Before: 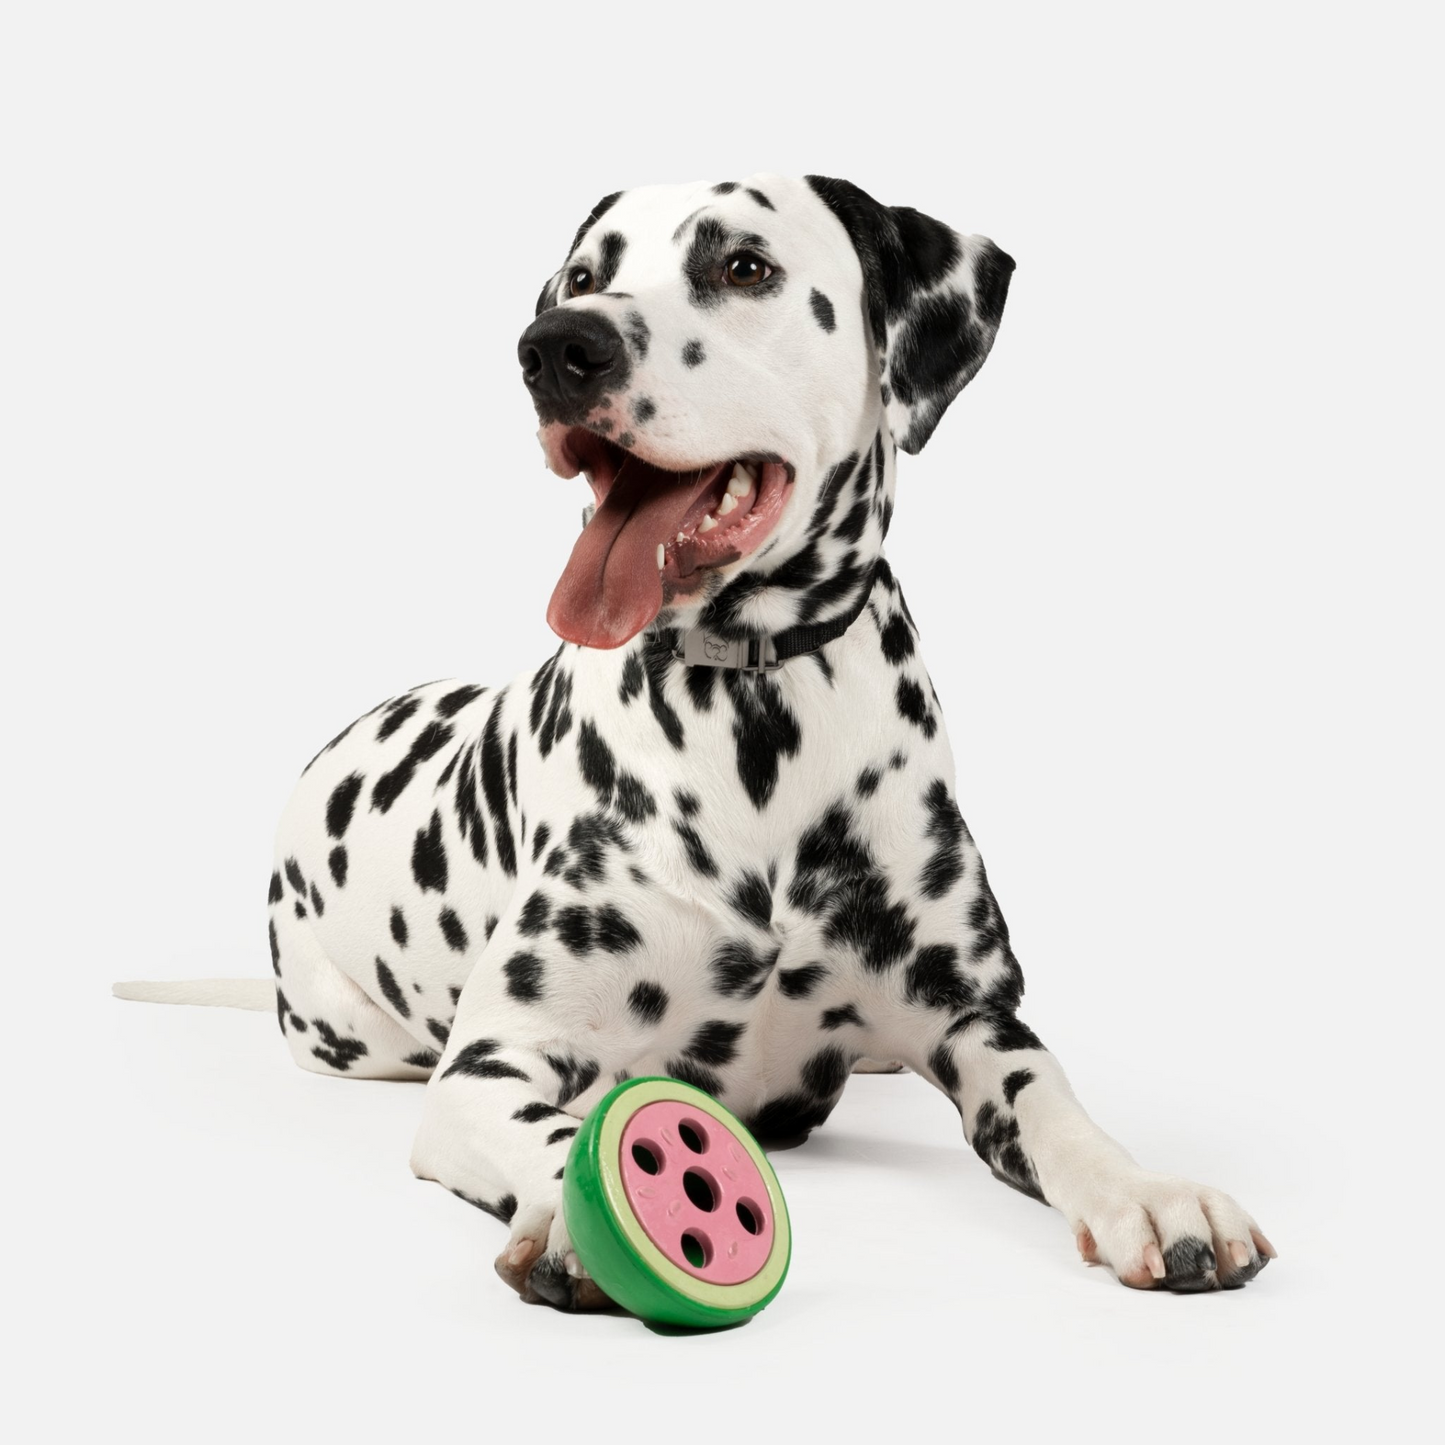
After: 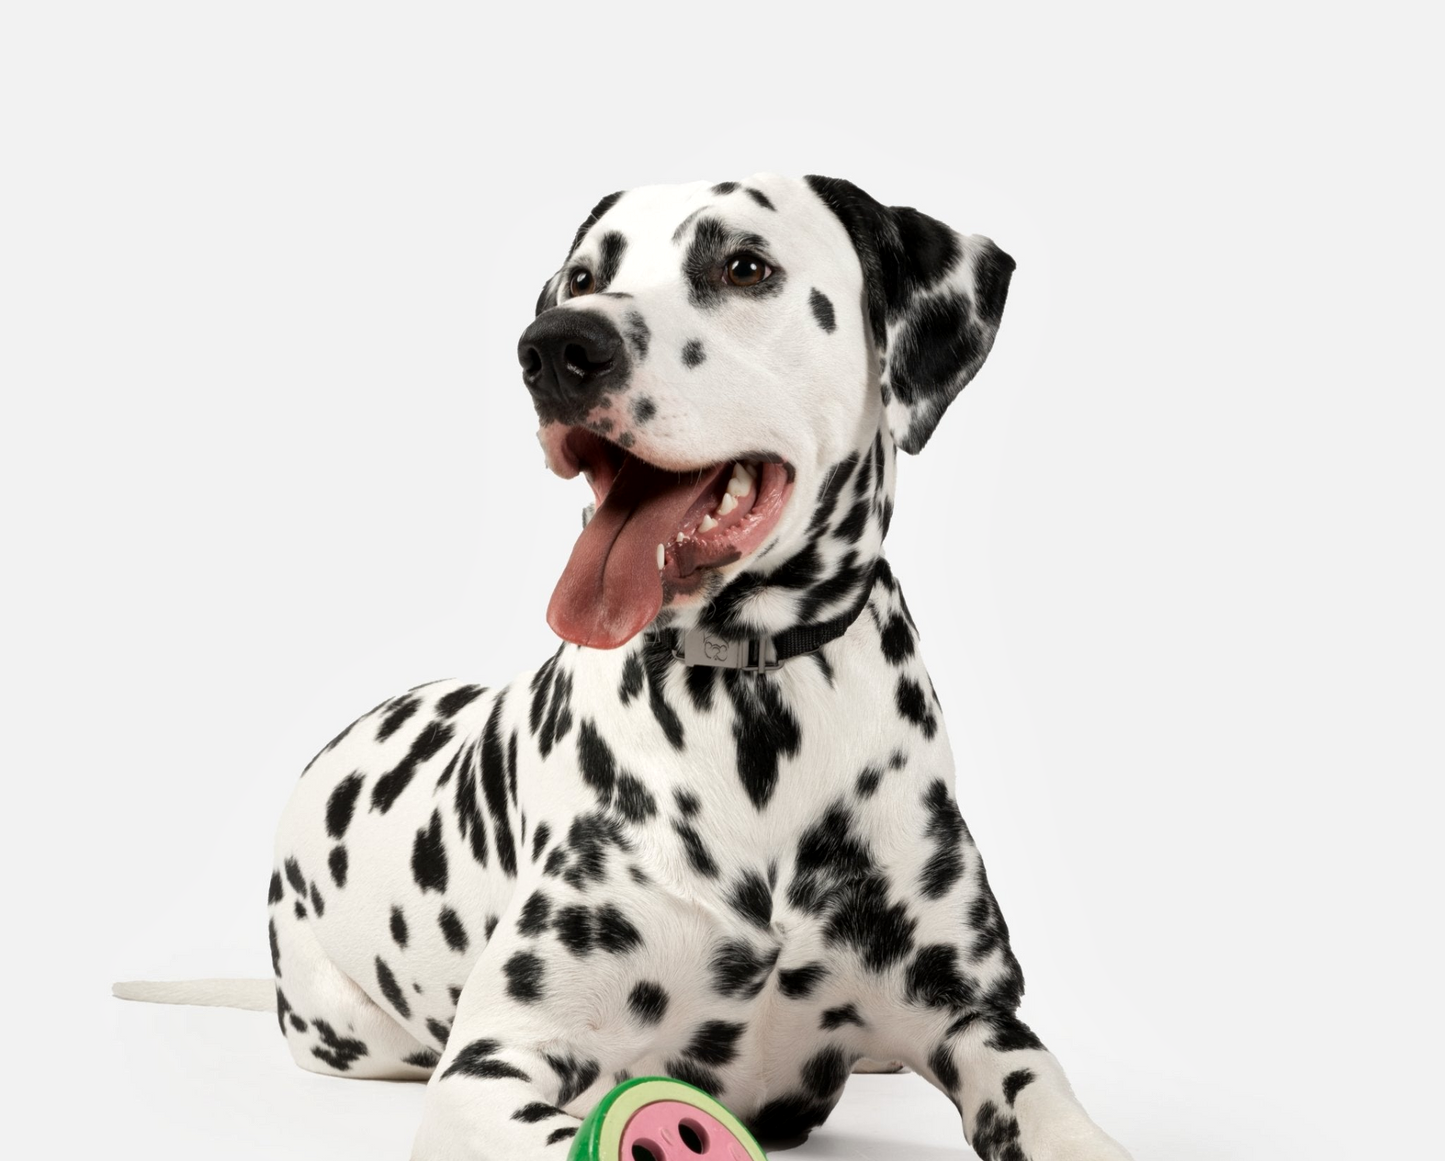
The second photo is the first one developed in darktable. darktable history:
crop: bottom 19.644%
local contrast: mode bilateral grid, contrast 20, coarseness 50, detail 132%, midtone range 0.2
